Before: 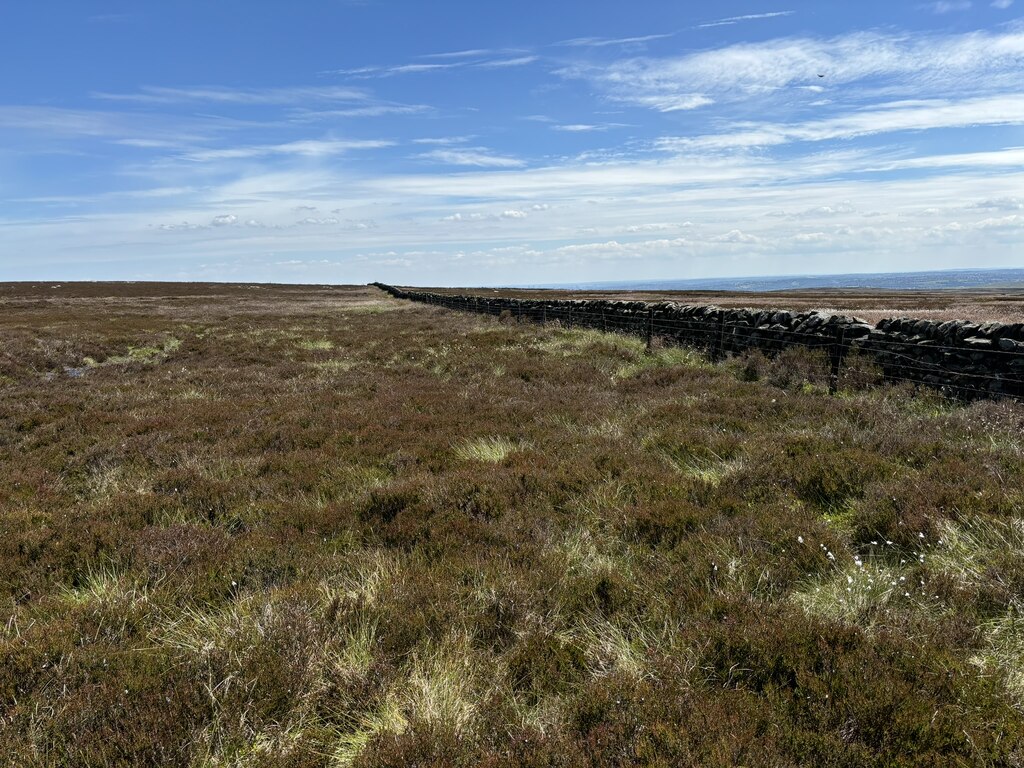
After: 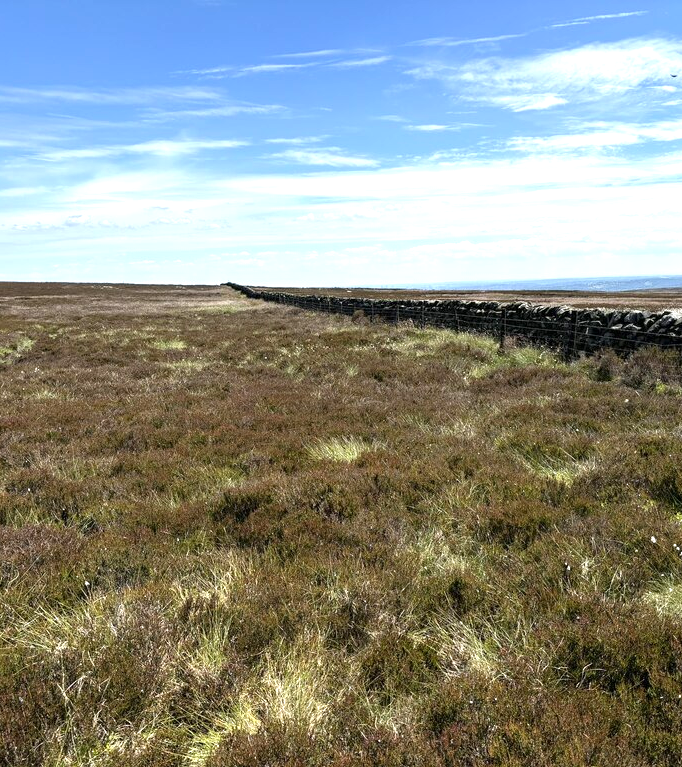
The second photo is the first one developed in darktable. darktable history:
crop and rotate: left 14.394%, right 18.958%
exposure: exposure 0.776 EV, compensate exposure bias true, compensate highlight preservation false
